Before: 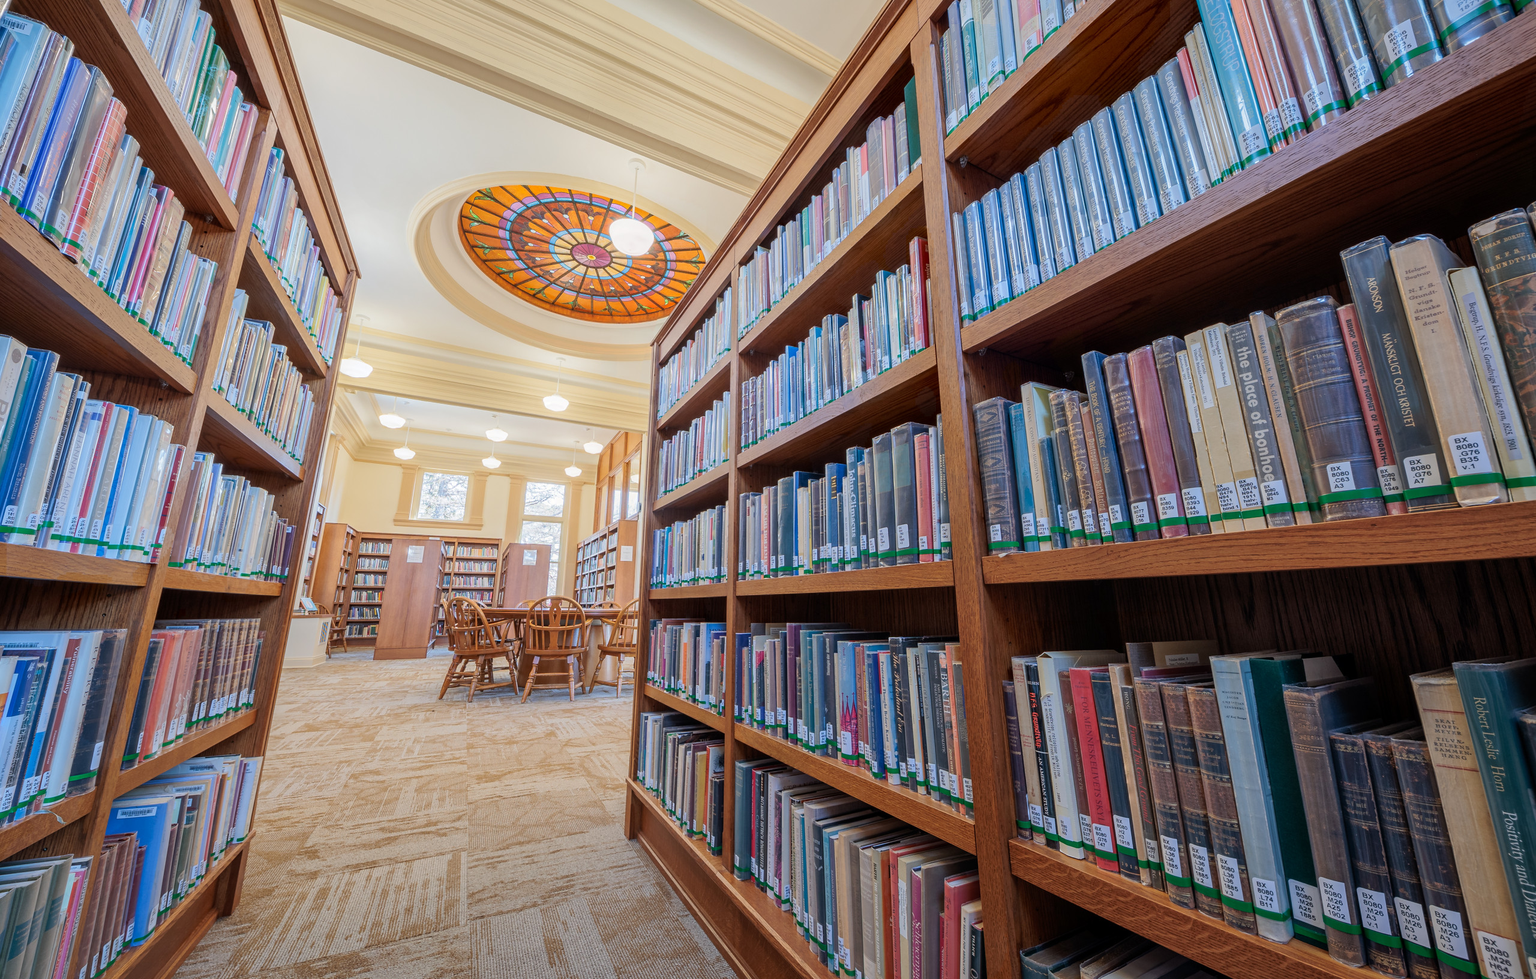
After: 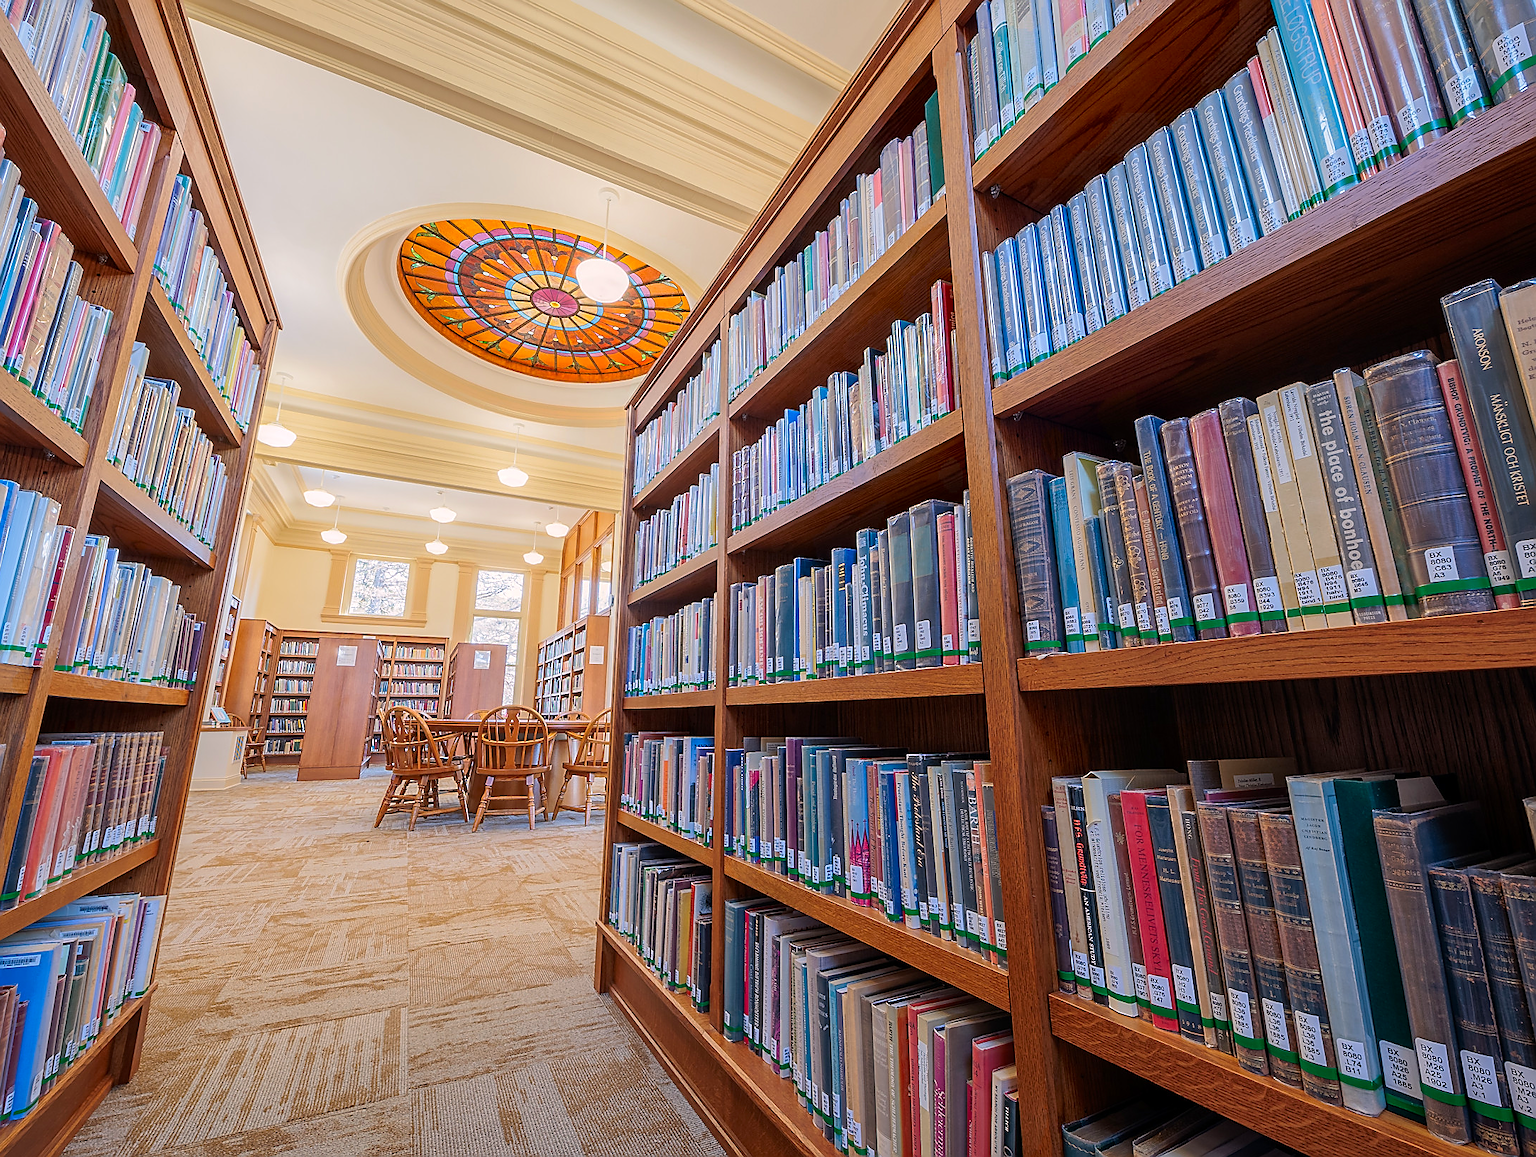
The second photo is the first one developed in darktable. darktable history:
sharpen: radius 1.403, amount 1.232, threshold 0.731
crop: left 7.974%, right 7.461%
color correction: highlights a* 3.39, highlights b* 1.98, saturation 1.23
